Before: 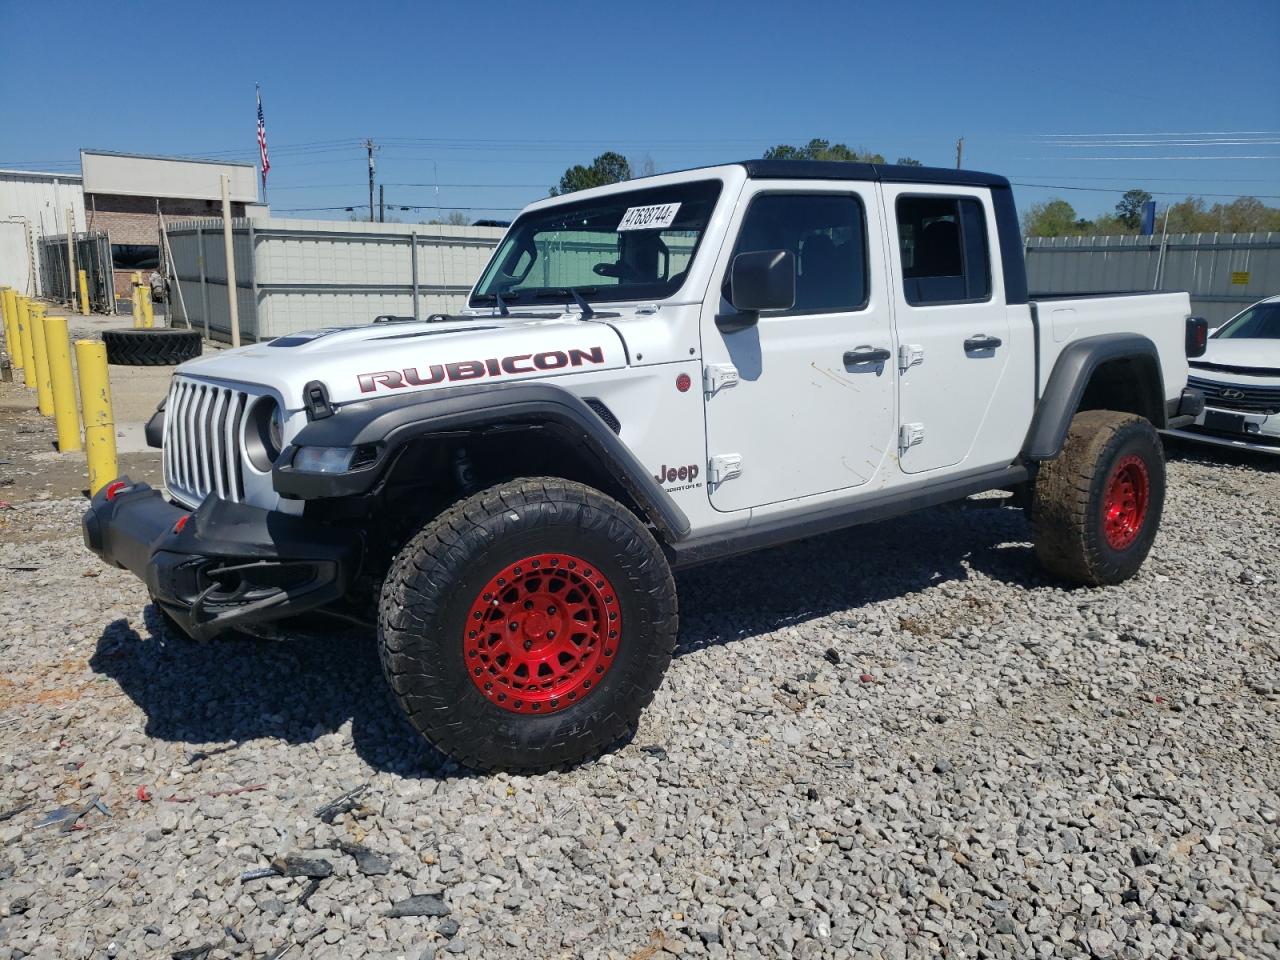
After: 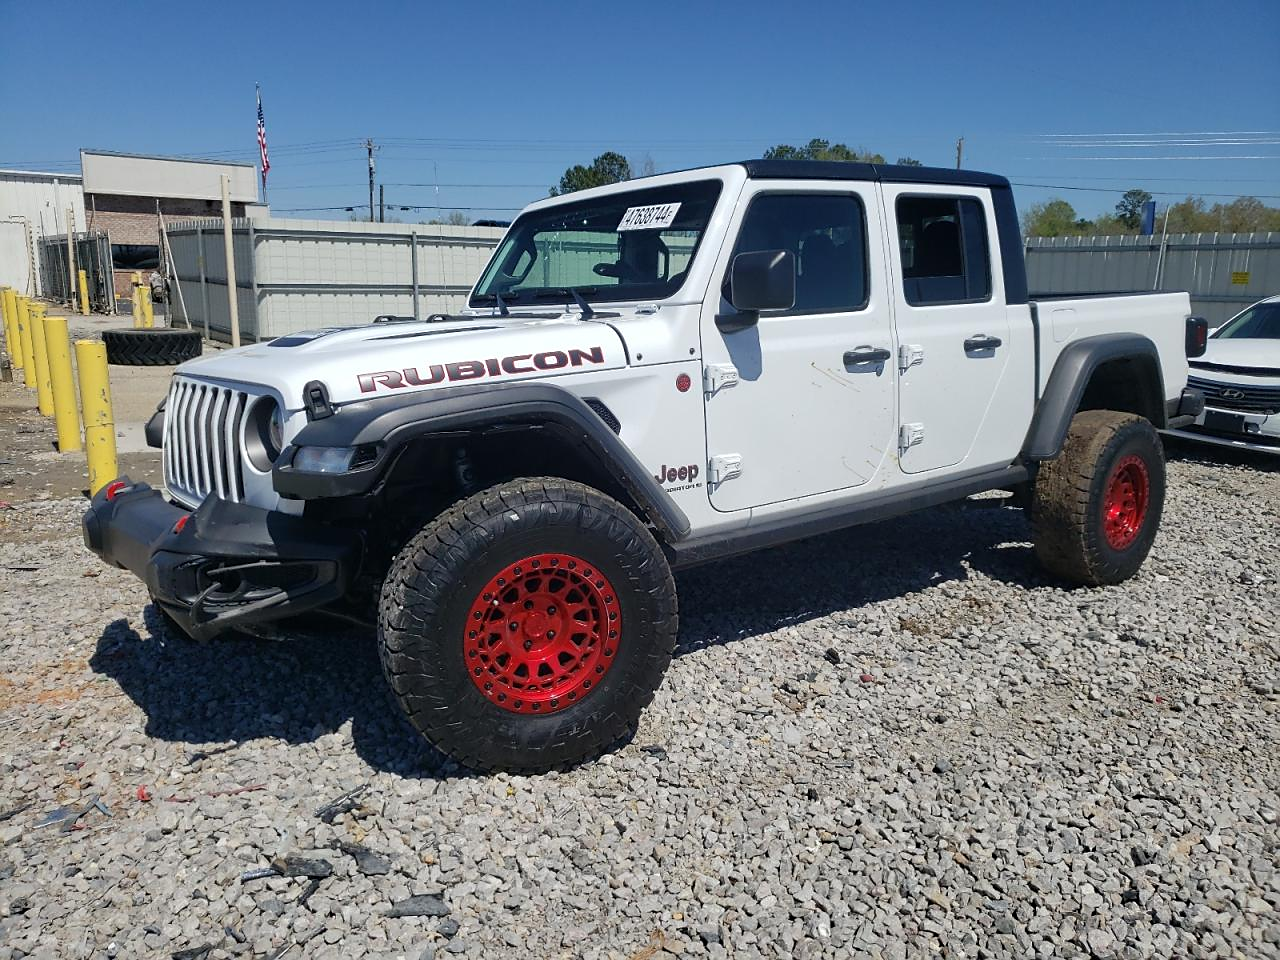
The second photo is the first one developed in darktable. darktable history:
sharpen: radius 1.447, amount 0.406, threshold 1.292
